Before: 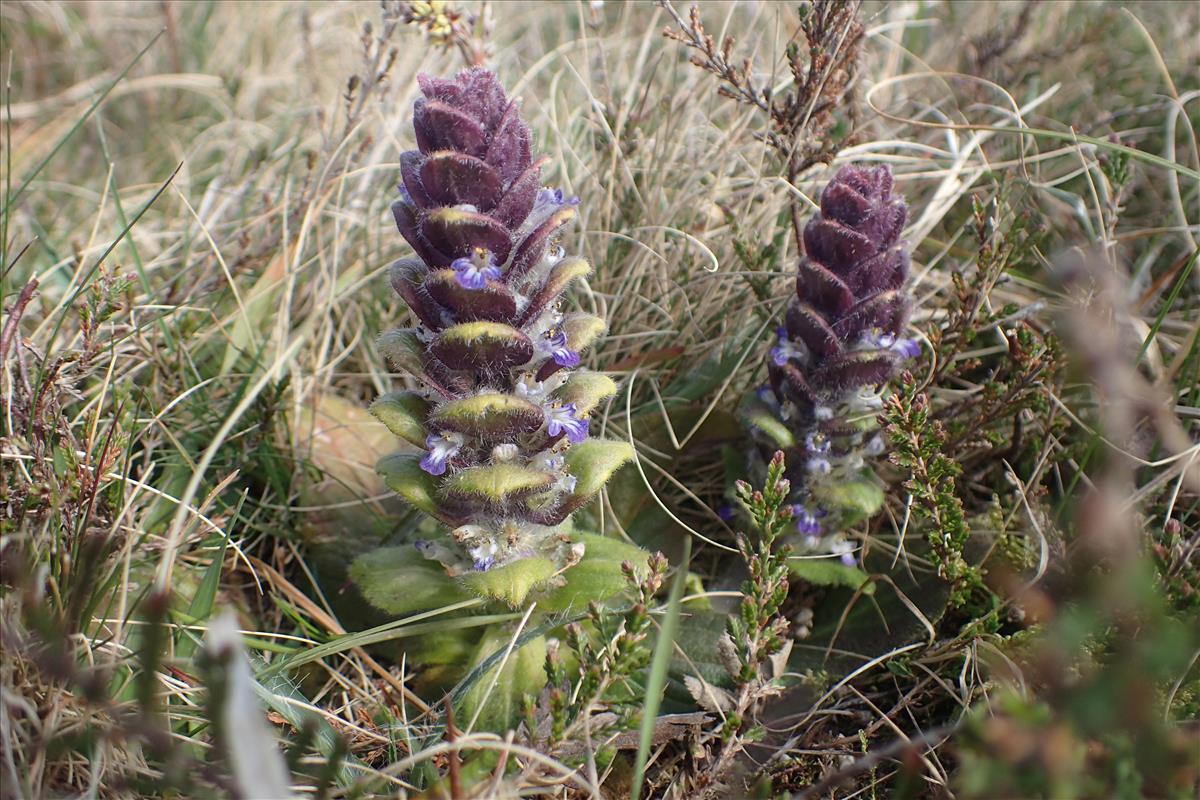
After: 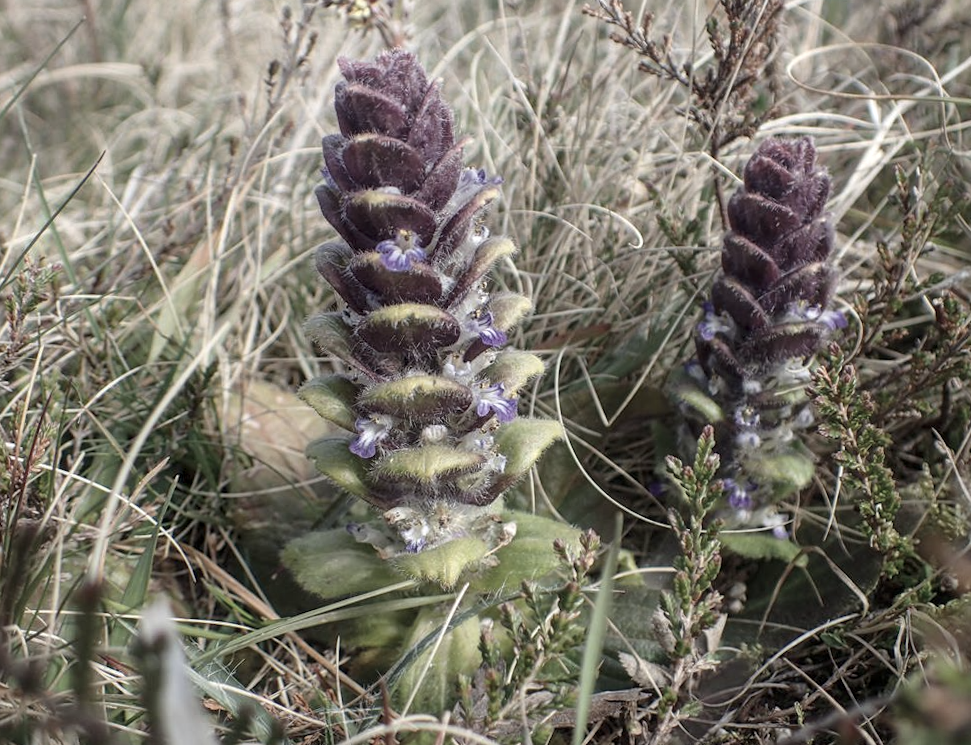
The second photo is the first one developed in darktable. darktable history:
local contrast: detail 130%
contrast brightness saturation: contrast -0.057, saturation -0.415
crop and rotate: angle 1.38°, left 4.485%, top 0.955%, right 11.611%, bottom 2.533%
